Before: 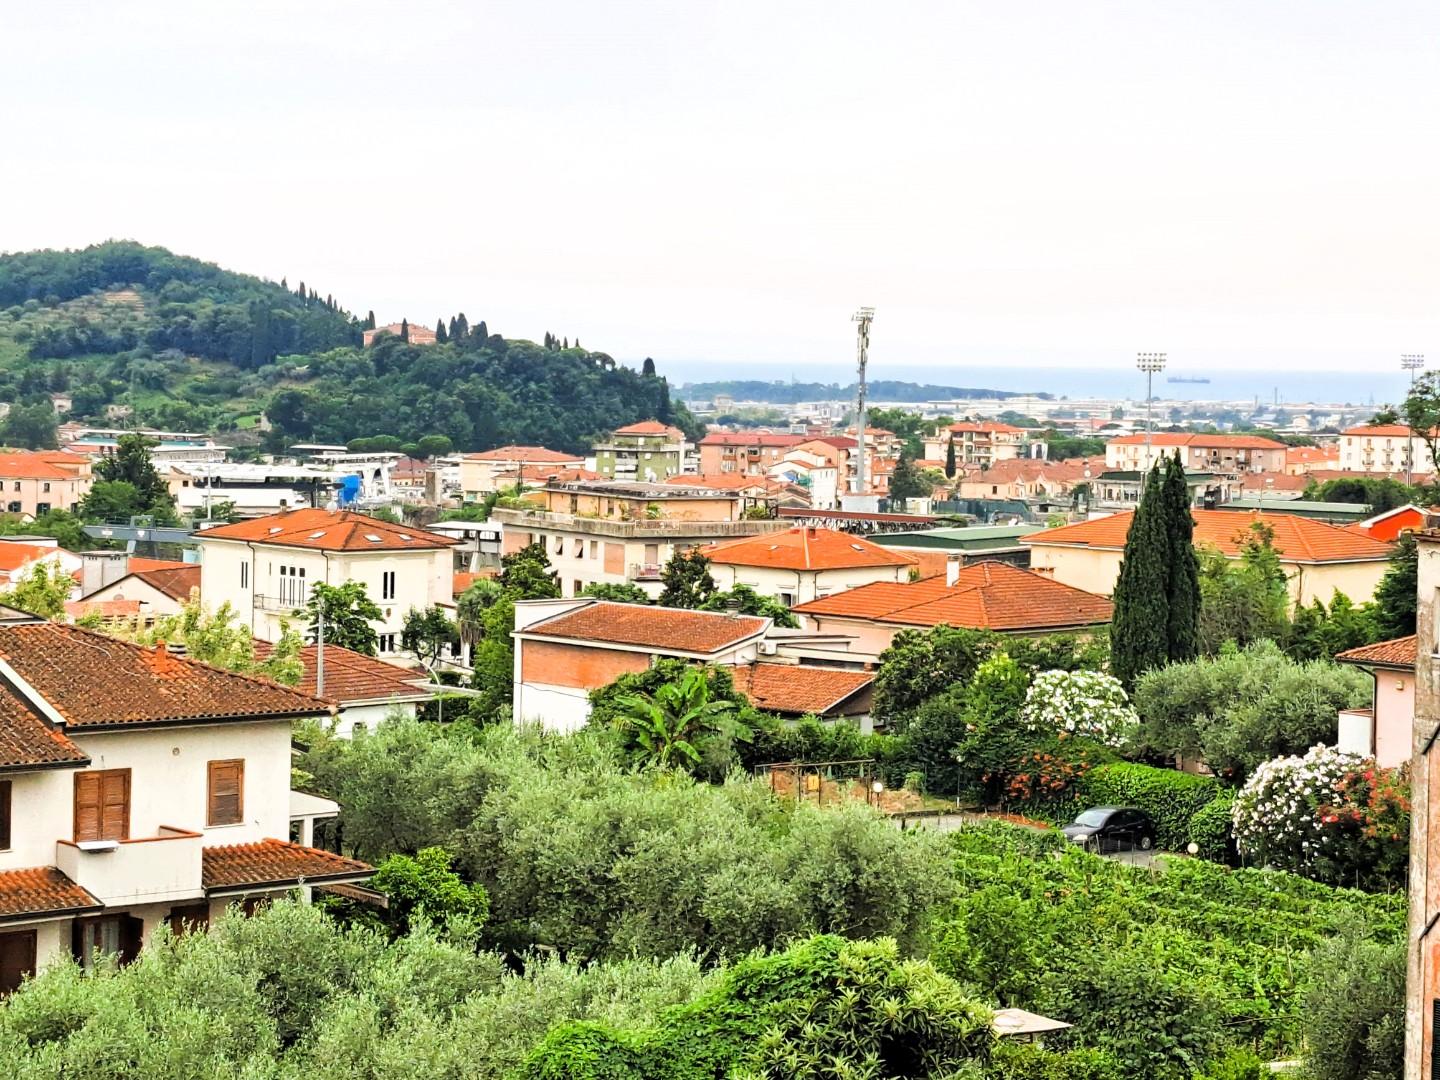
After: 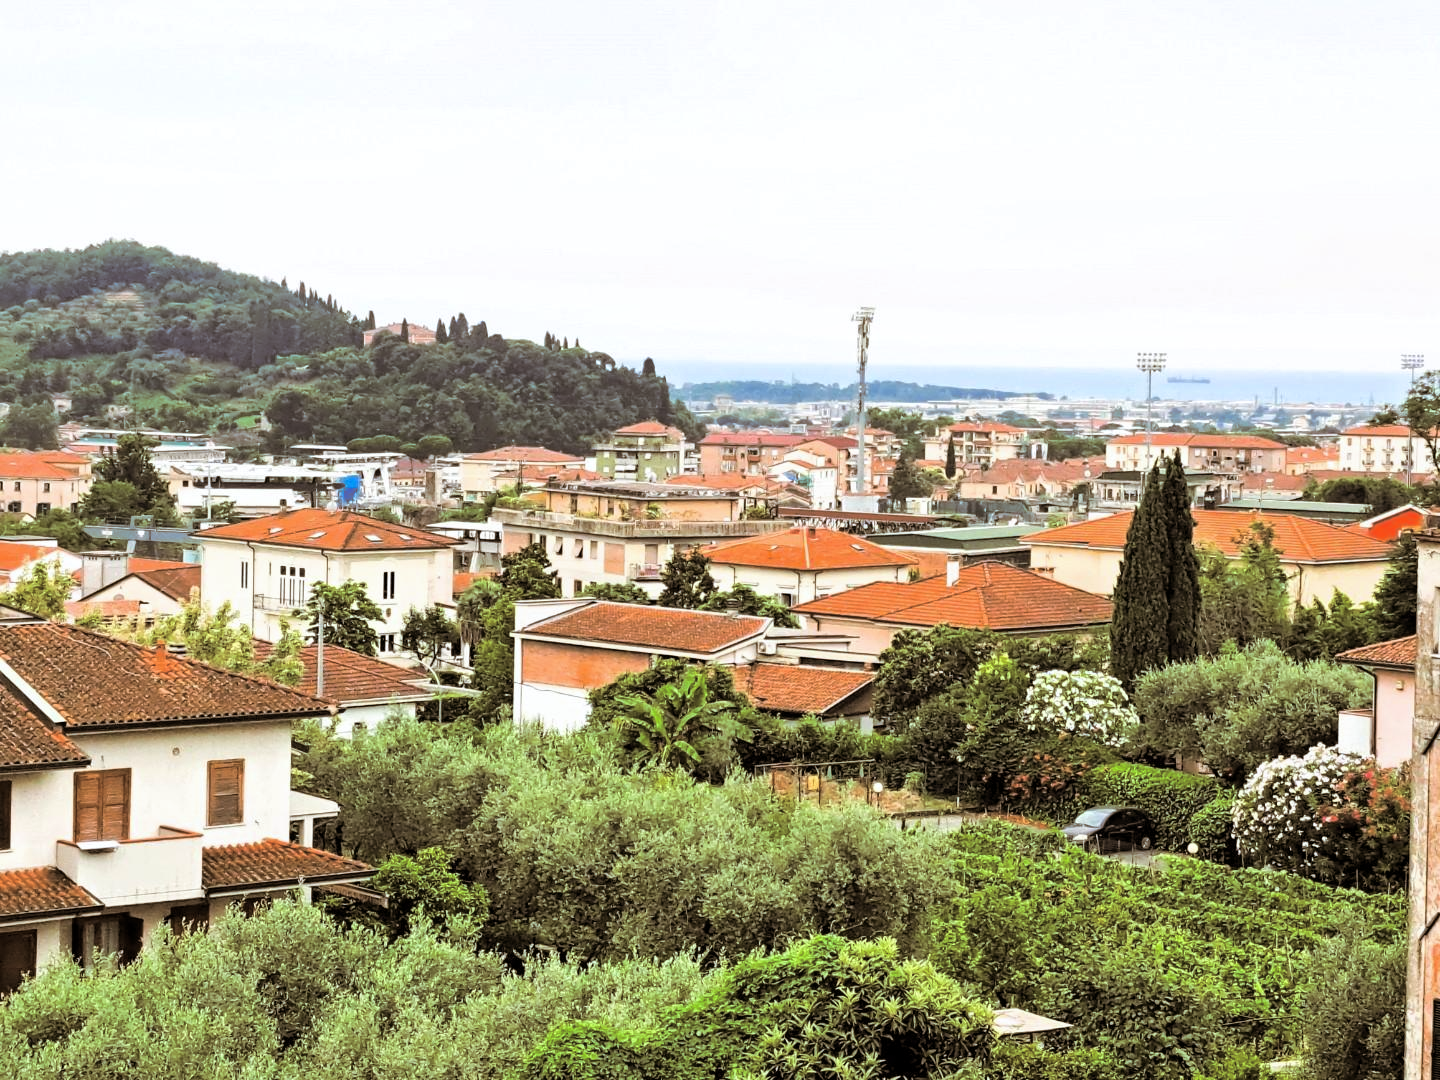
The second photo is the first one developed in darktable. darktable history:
split-toning: shadows › hue 32.4°, shadows › saturation 0.51, highlights › hue 180°, highlights › saturation 0, balance -60.17, compress 55.19%
local contrast: mode bilateral grid, contrast 10, coarseness 25, detail 115%, midtone range 0.2
white balance: red 0.988, blue 1.017
